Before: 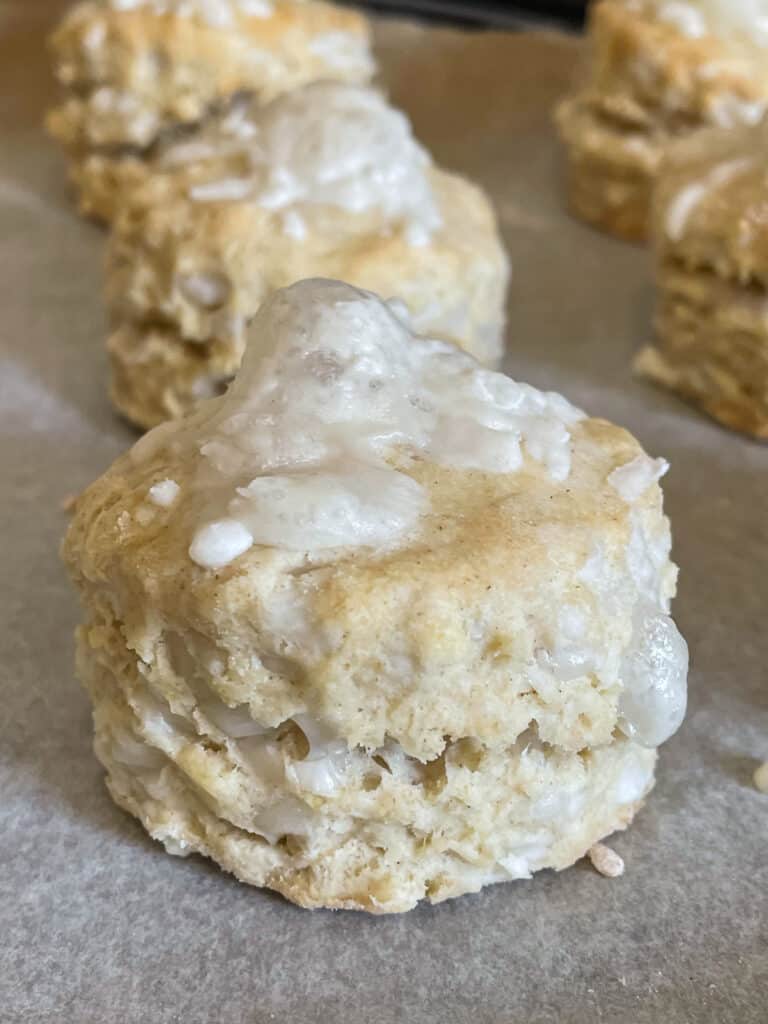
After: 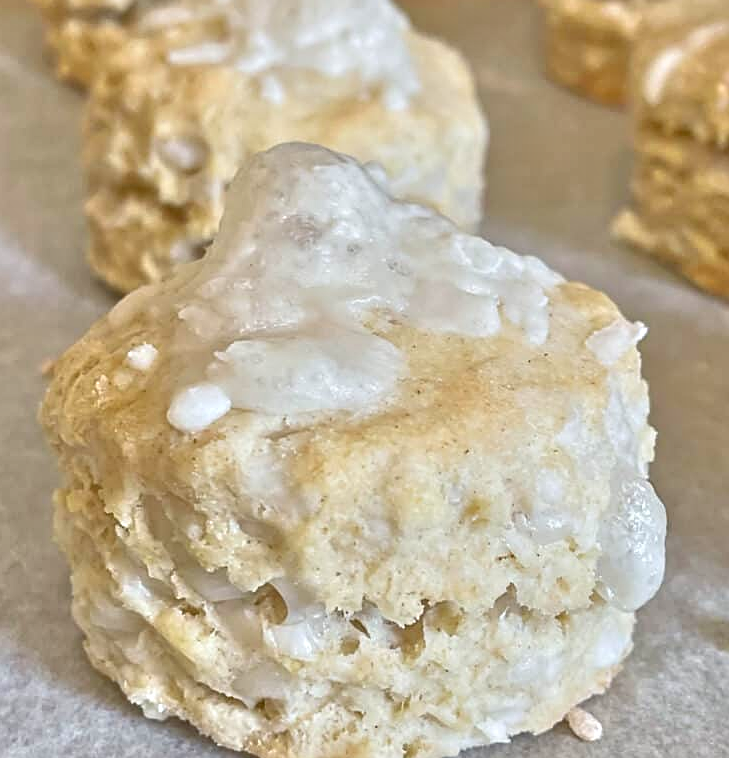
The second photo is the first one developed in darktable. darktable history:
tone equalizer: -8 EV 2 EV, -7 EV 2 EV, -6 EV 2 EV, -5 EV 2 EV, -4 EV 2 EV, -3 EV 1.5 EV, -2 EV 1 EV, -1 EV 0.5 EV
crop and rotate: left 2.991%, top 13.302%, right 1.981%, bottom 12.636%
sharpen: on, module defaults
